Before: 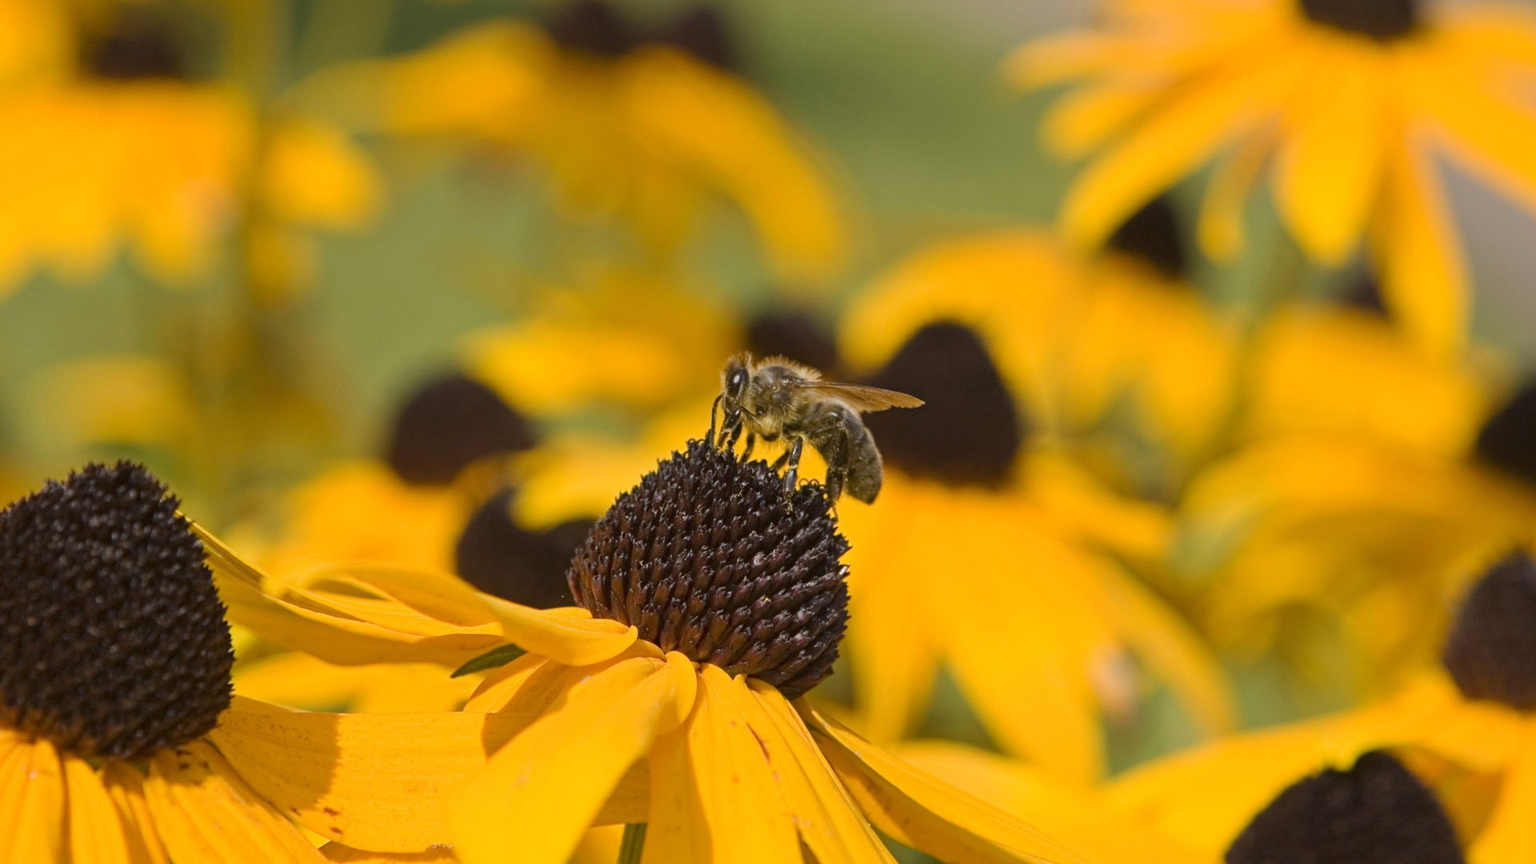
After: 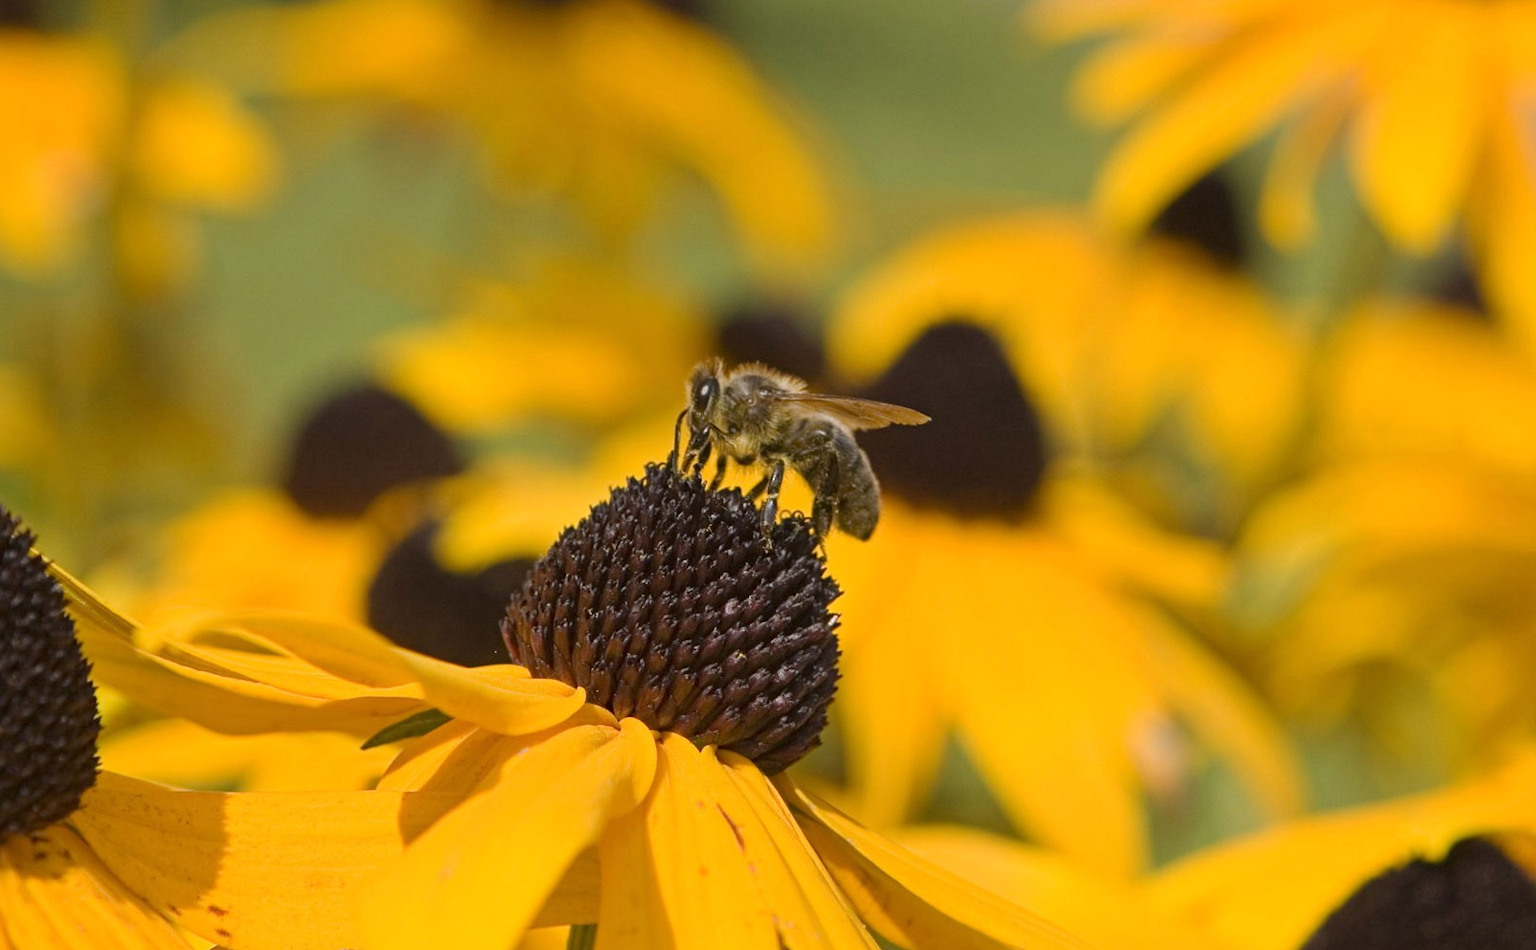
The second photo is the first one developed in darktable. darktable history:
crop: left 9.808%, top 6.301%, right 6.978%, bottom 2.204%
tone equalizer: on, module defaults
